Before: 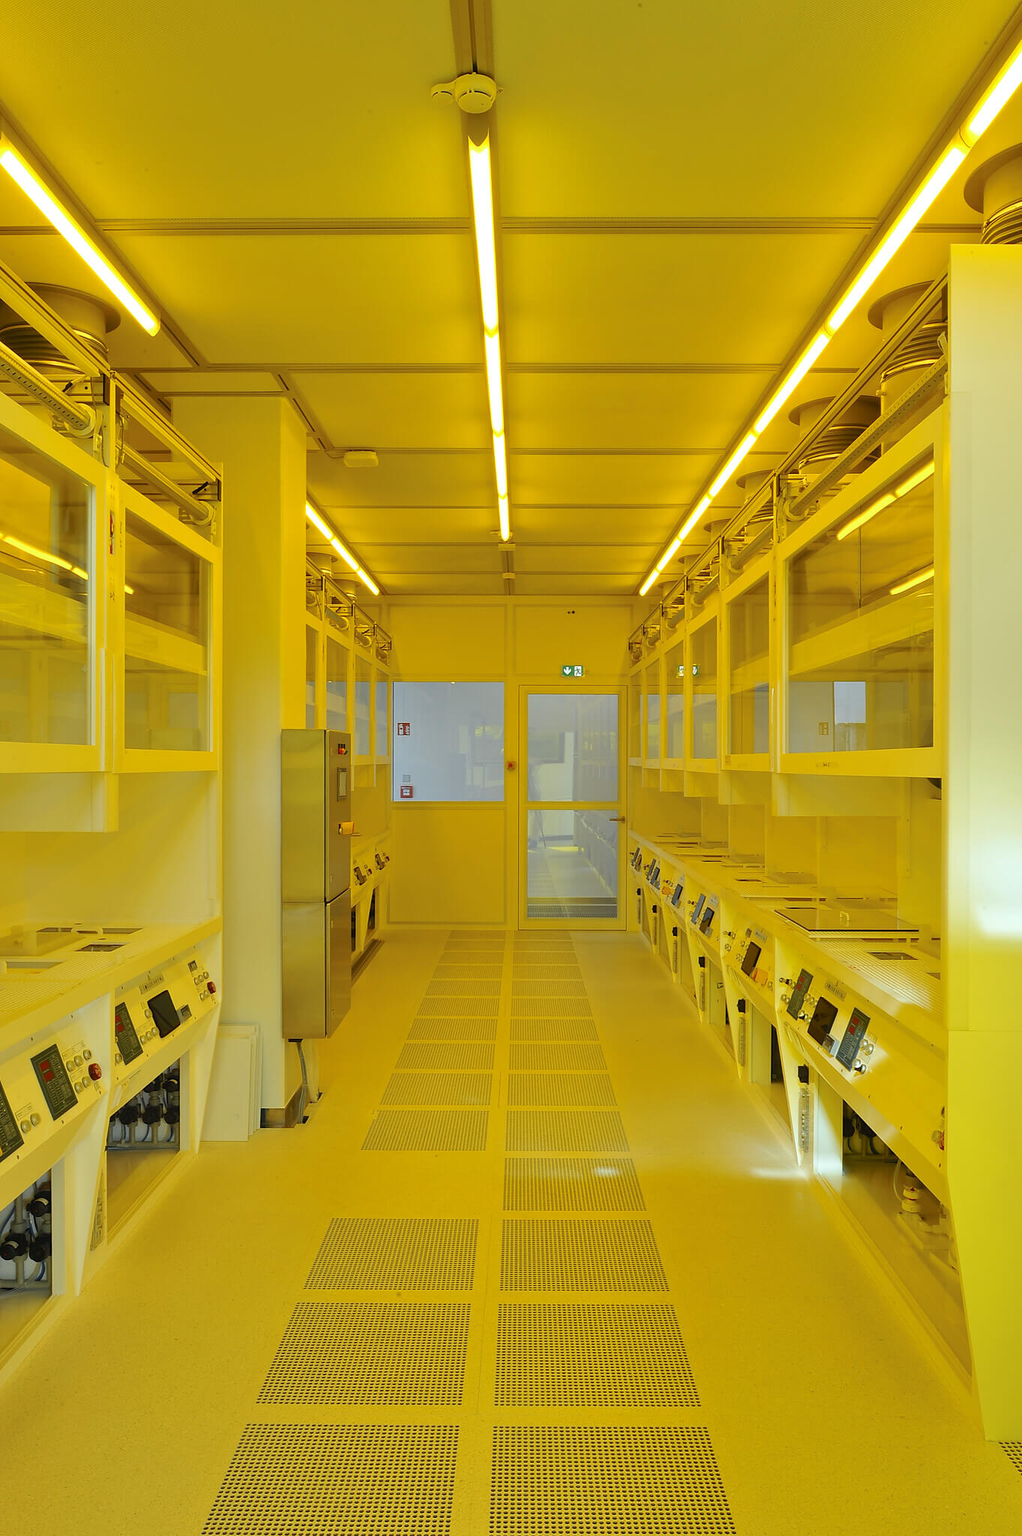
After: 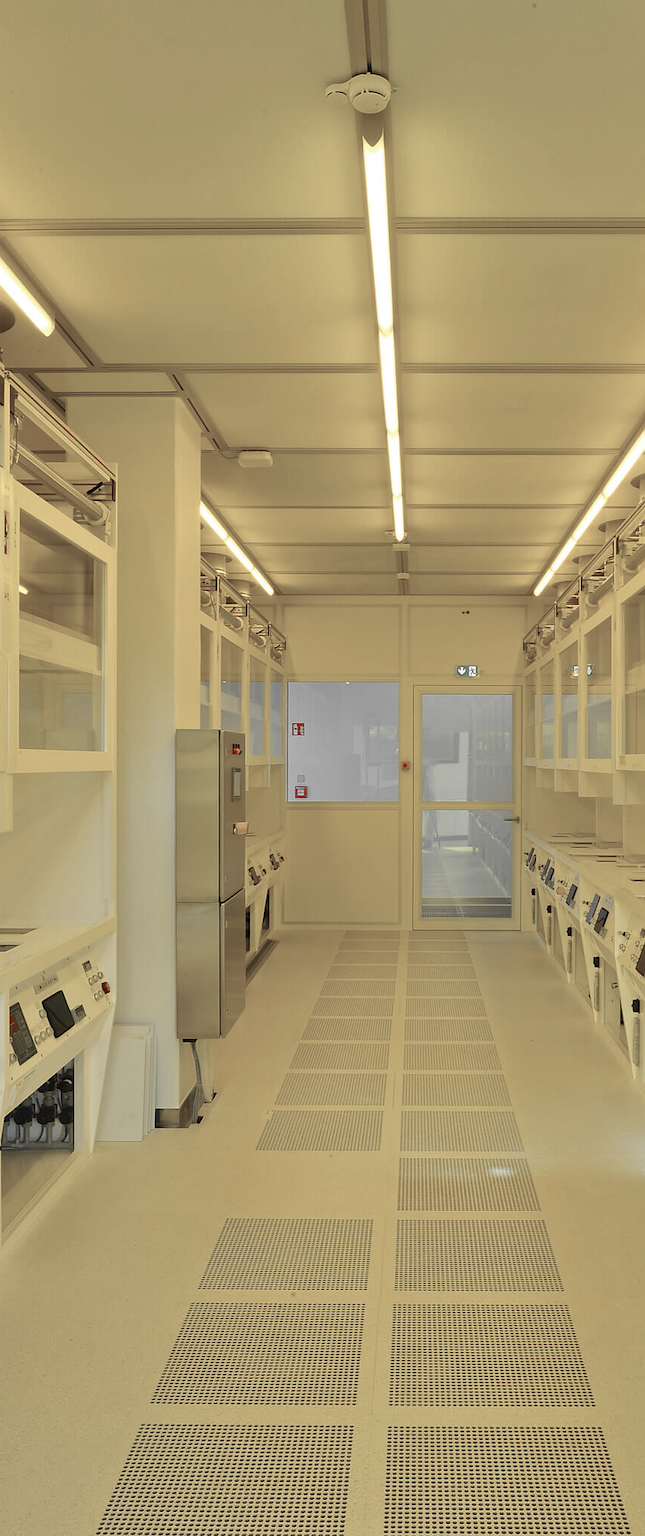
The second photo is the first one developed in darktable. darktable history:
color zones: curves: ch1 [(0, 0.831) (0.08, 0.771) (0.157, 0.268) (0.241, 0.207) (0.562, -0.005) (0.714, -0.013) (0.876, 0.01) (1, 0.831)]
crop: left 10.407%, right 26.452%
